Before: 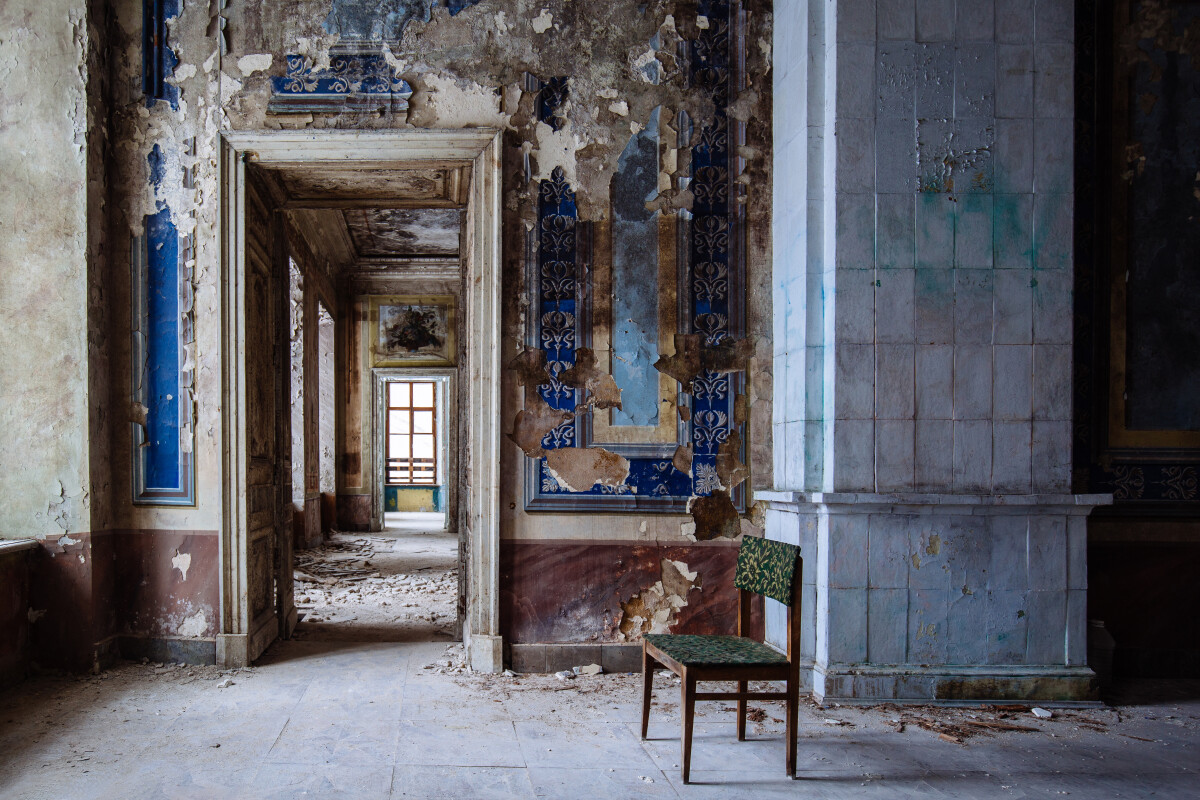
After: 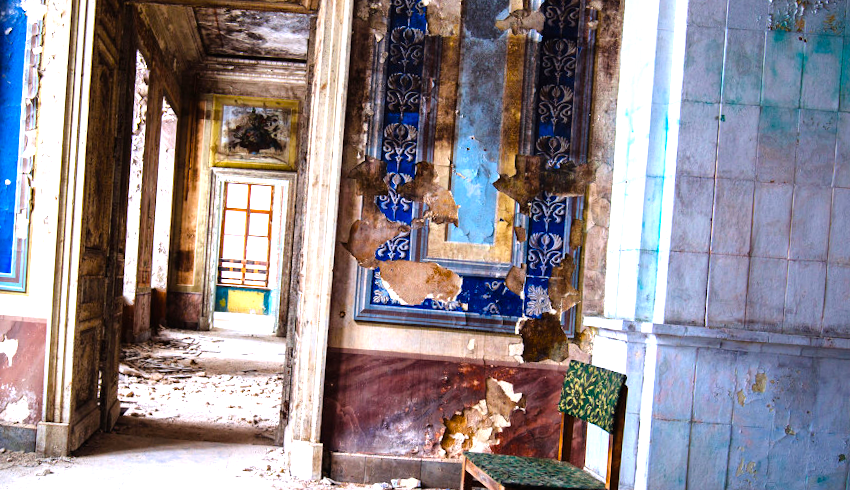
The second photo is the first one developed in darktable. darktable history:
crop and rotate: angle -4°, left 9.87%, top 20.488%, right 12.046%, bottom 11.965%
vignetting: fall-off start 99.8%, brightness -0.297, saturation -0.056, center (-0.068, -0.304), width/height ratio 1.302
color balance rgb: highlights gain › chroma 0.972%, highlights gain › hue 26.7°, linear chroma grading › global chroma 14.517%, perceptual saturation grading › global saturation 30.281%
exposure: black level correction 0, exposure 0.698 EV, compensate exposure bias true, compensate highlight preservation false
tone equalizer: -8 EV -0.738 EV, -7 EV -0.73 EV, -6 EV -0.58 EV, -5 EV -0.365 EV, -3 EV 0.38 EV, -2 EV 0.6 EV, -1 EV 0.685 EV, +0 EV 0.746 EV
